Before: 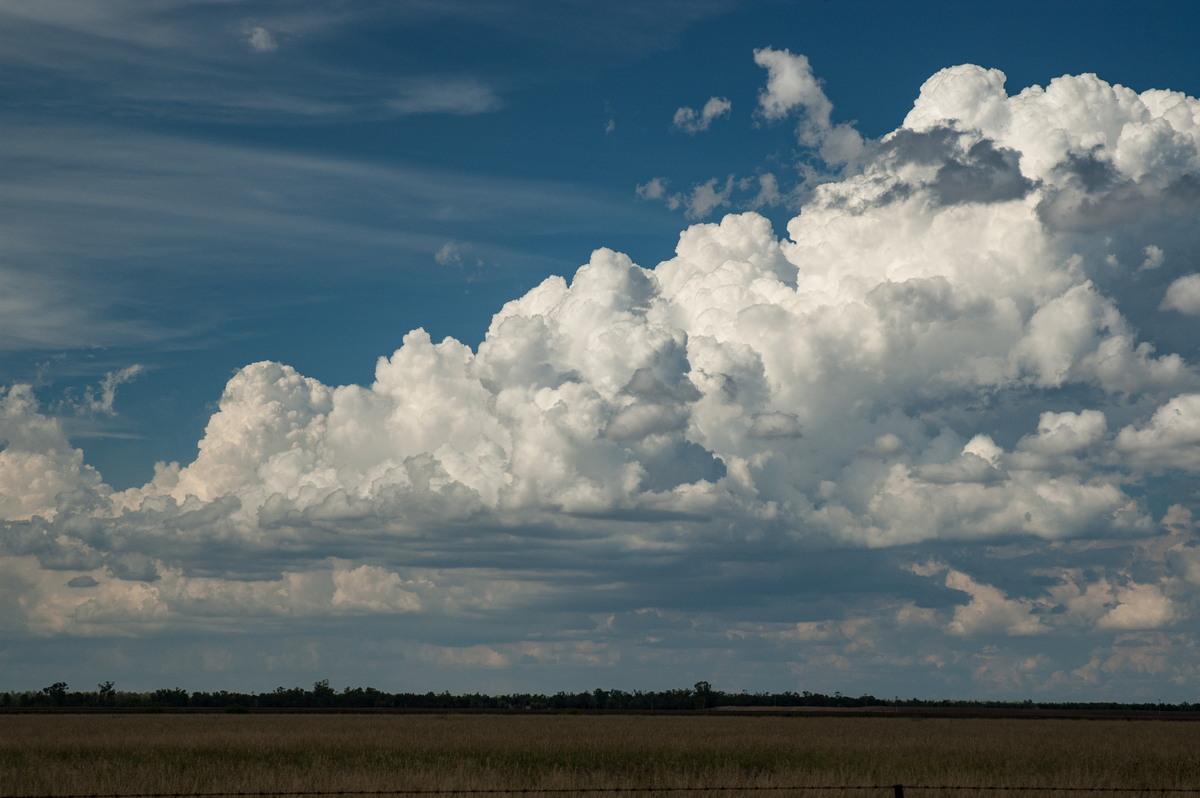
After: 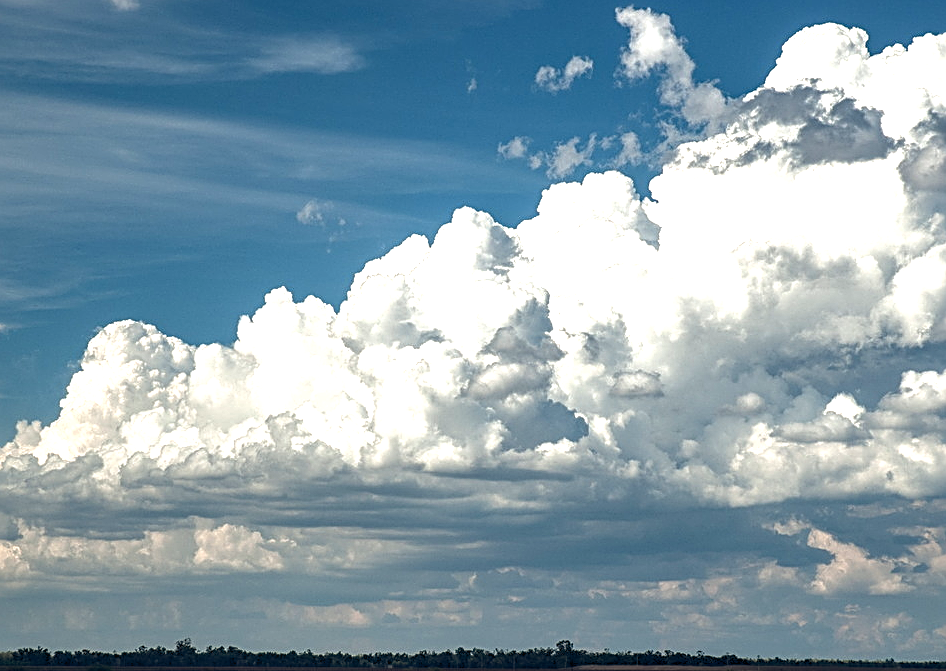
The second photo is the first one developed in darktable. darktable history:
crop: left 11.583%, top 5.173%, right 9.567%, bottom 10.635%
exposure: exposure 1.089 EV, compensate highlight preservation false
tone equalizer: mask exposure compensation -0.509 EV
shadows and highlights: shadows 25.86, highlights -25.56
sharpen: radius 2.537, amount 0.636
local contrast: on, module defaults
color balance rgb: shadows lift › luminance -9.364%, global offset › chroma 0.151%, global offset › hue 254.11°, shadows fall-off 299.757%, white fulcrum 2 EV, highlights fall-off 298.282%, perceptual saturation grading › global saturation 0.35%, perceptual brilliance grading › global brilliance 1.588%, perceptual brilliance grading › highlights 8.334%, perceptual brilliance grading › shadows -4.014%, mask middle-gray fulcrum 99.709%, contrast gray fulcrum 38.239%
